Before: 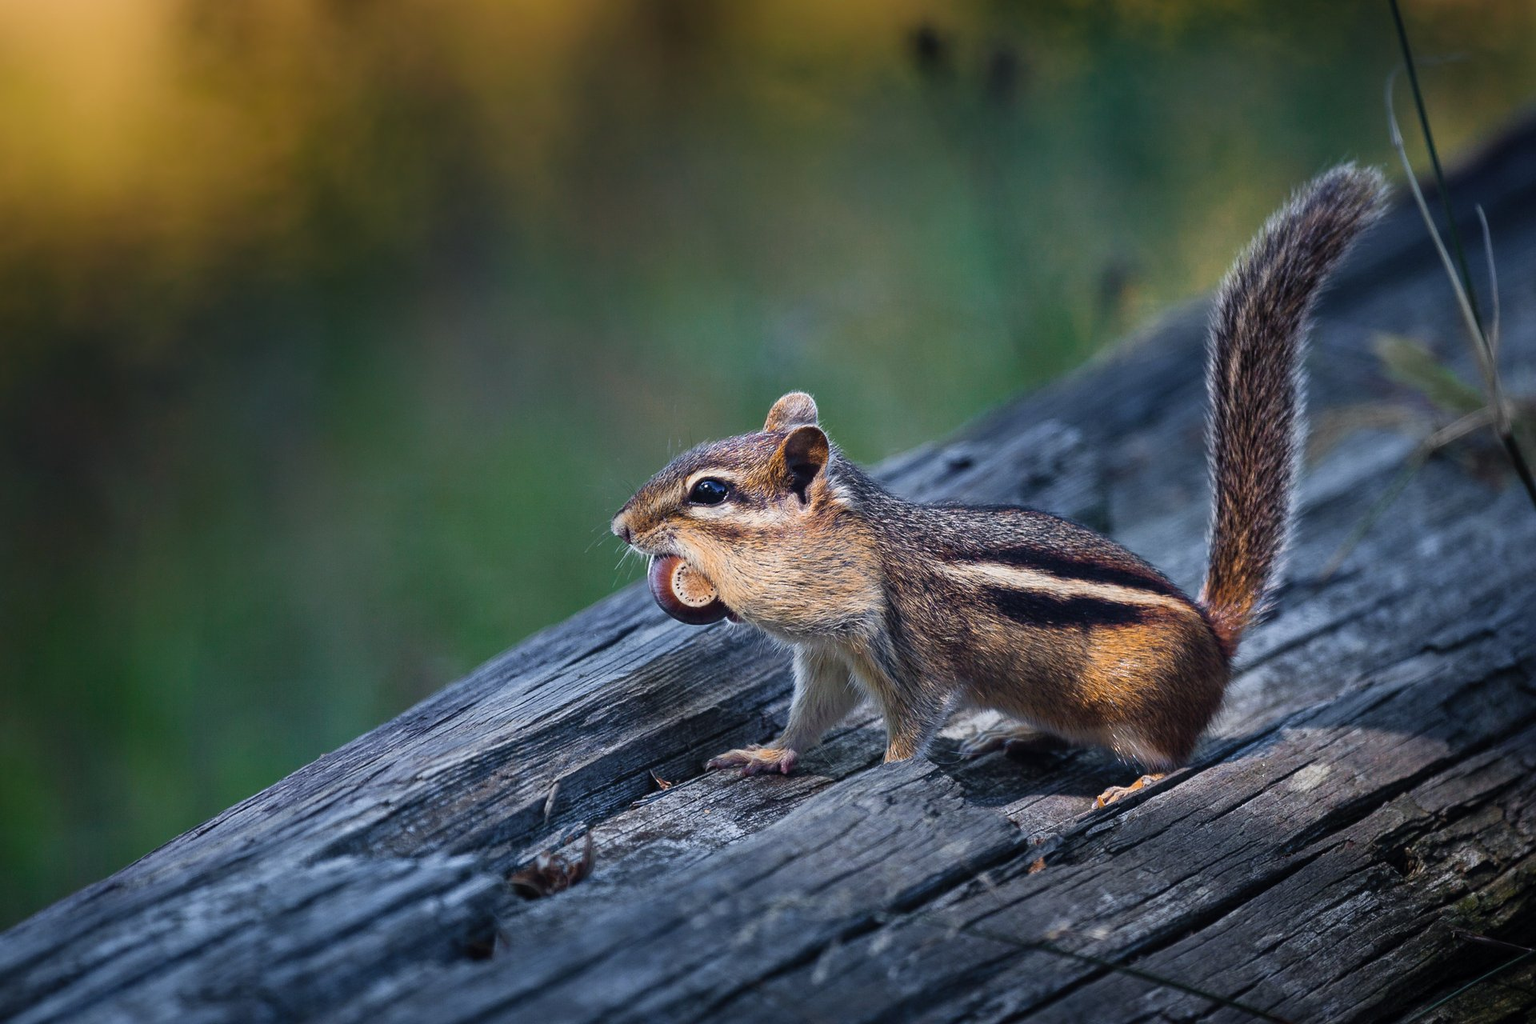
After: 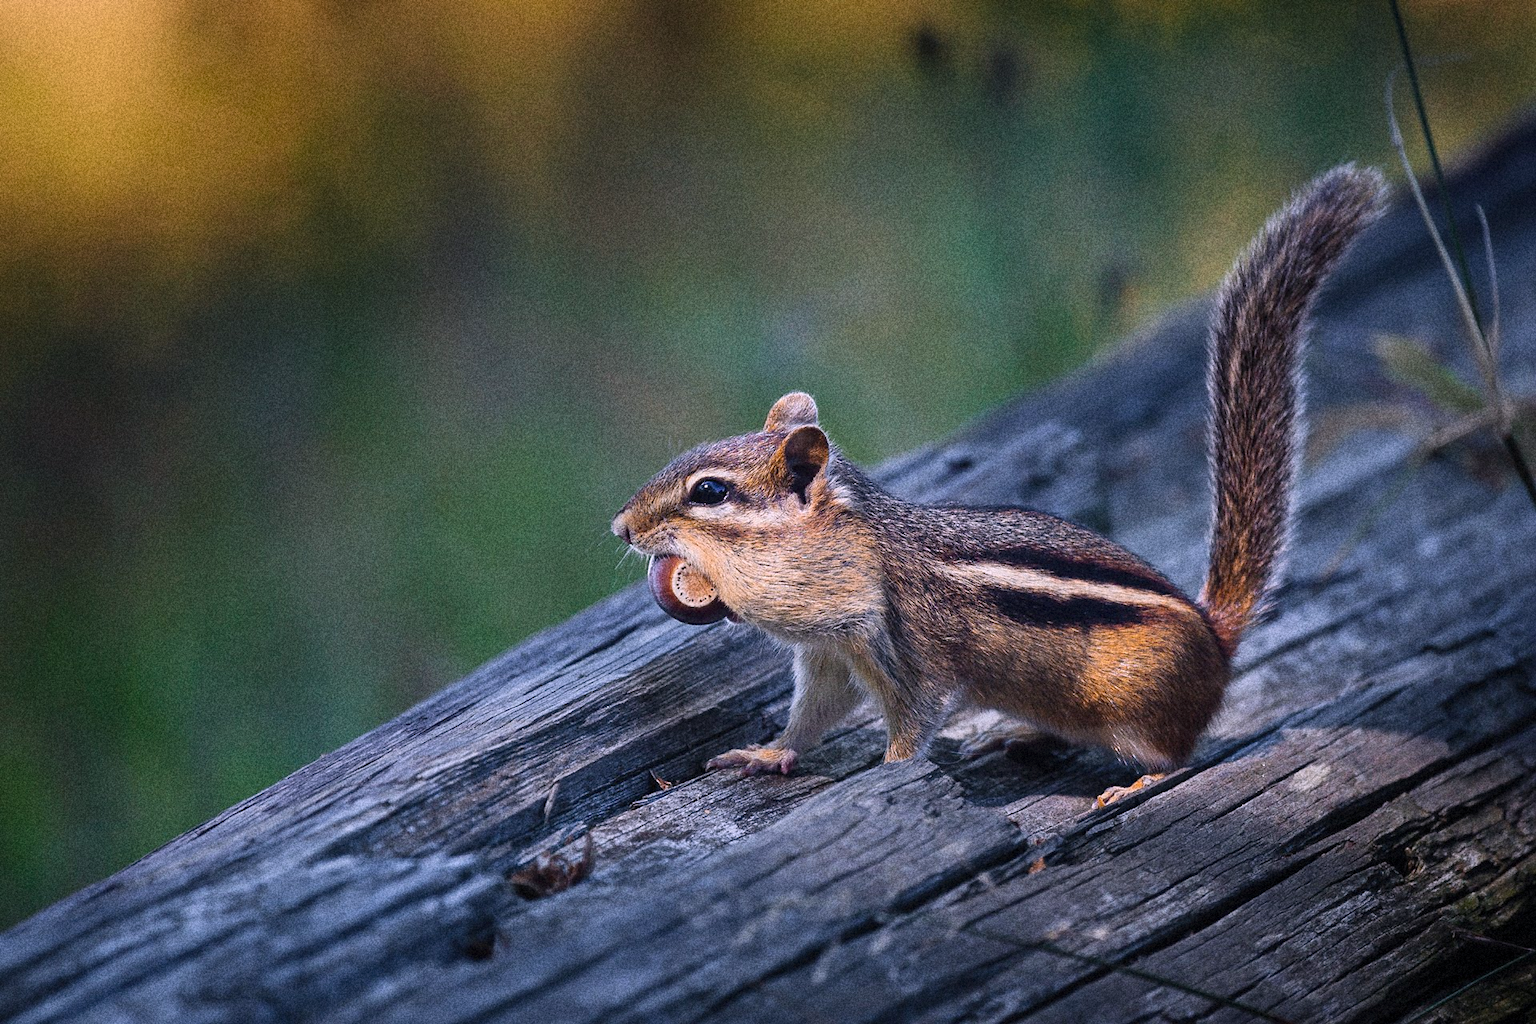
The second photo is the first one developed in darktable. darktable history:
grain: coarseness 14.49 ISO, strength 48.04%, mid-tones bias 35%
white balance: red 1.05, blue 1.072
